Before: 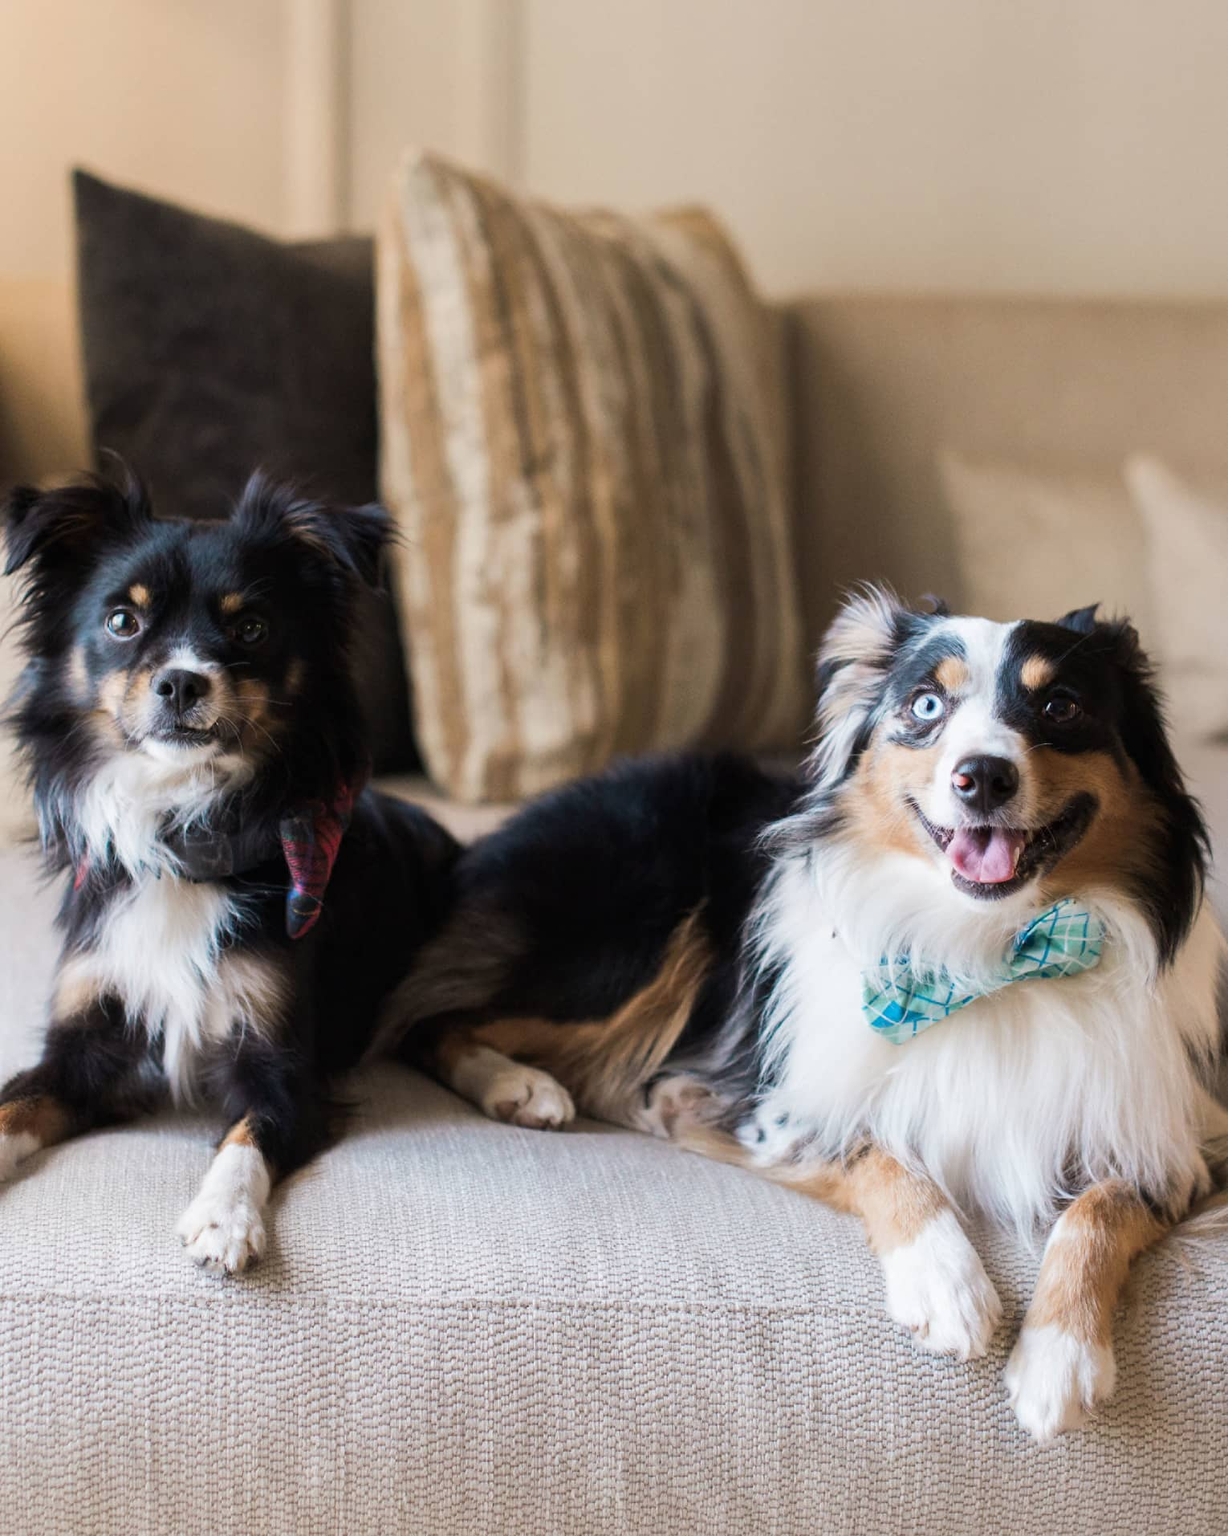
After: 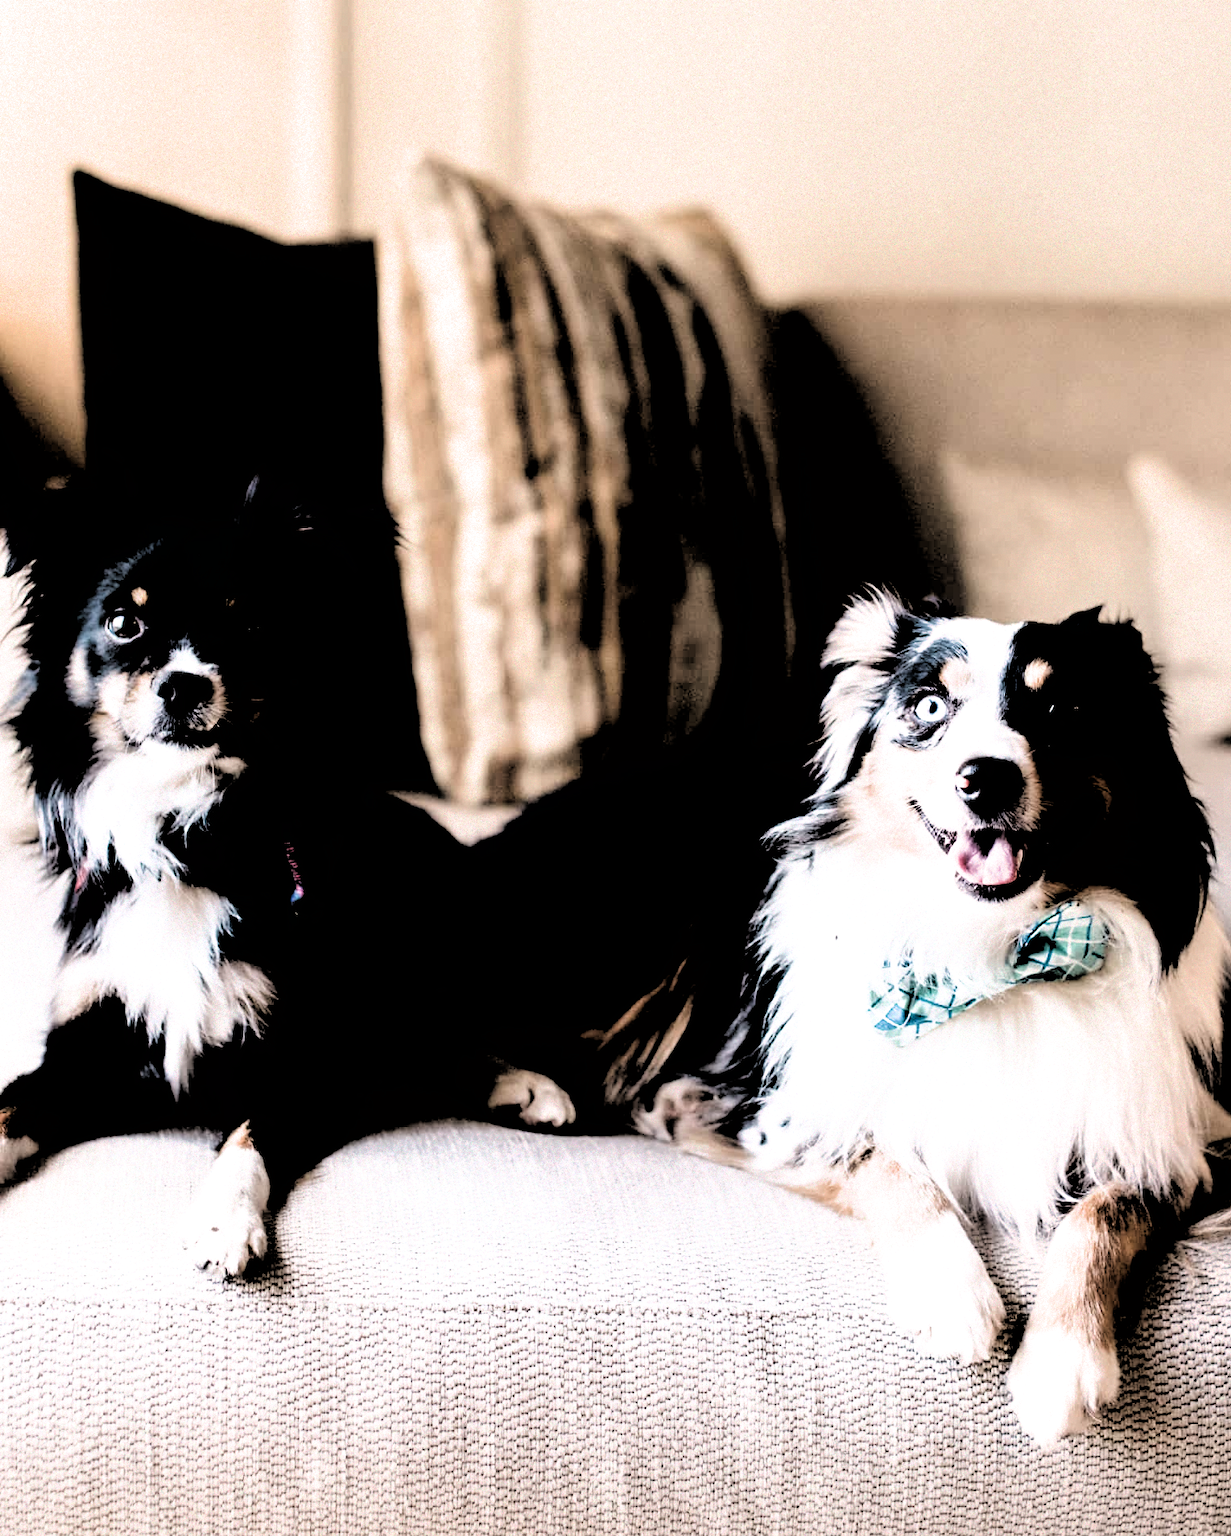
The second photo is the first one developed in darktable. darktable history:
crop: top 0.05%, bottom 0.098%
color calibration: illuminant as shot in camera, x 0.358, y 0.373, temperature 4628.91 K
filmic rgb: black relative exposure -1 EV, white relative exposure 2.05 EV, hardness 1.52, contrast 2.25, enable highlight reconstruction true
white balance: red 1.045, blue 0.932
rgb levels: levels [[0.034, 0.472, 0.904], [0, 0.5, 1], [0, 0.5, 1]]
